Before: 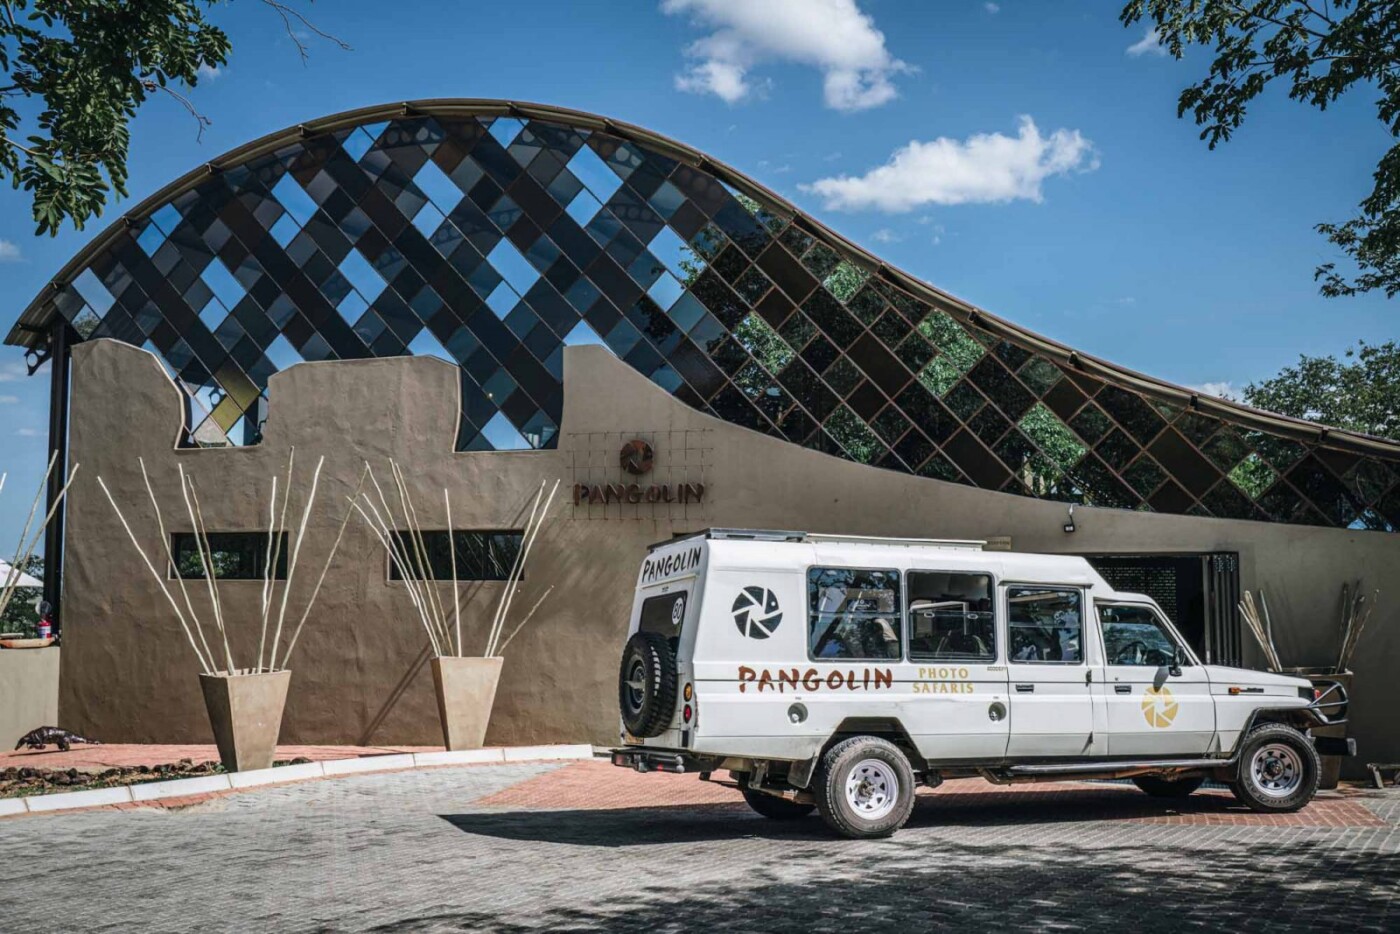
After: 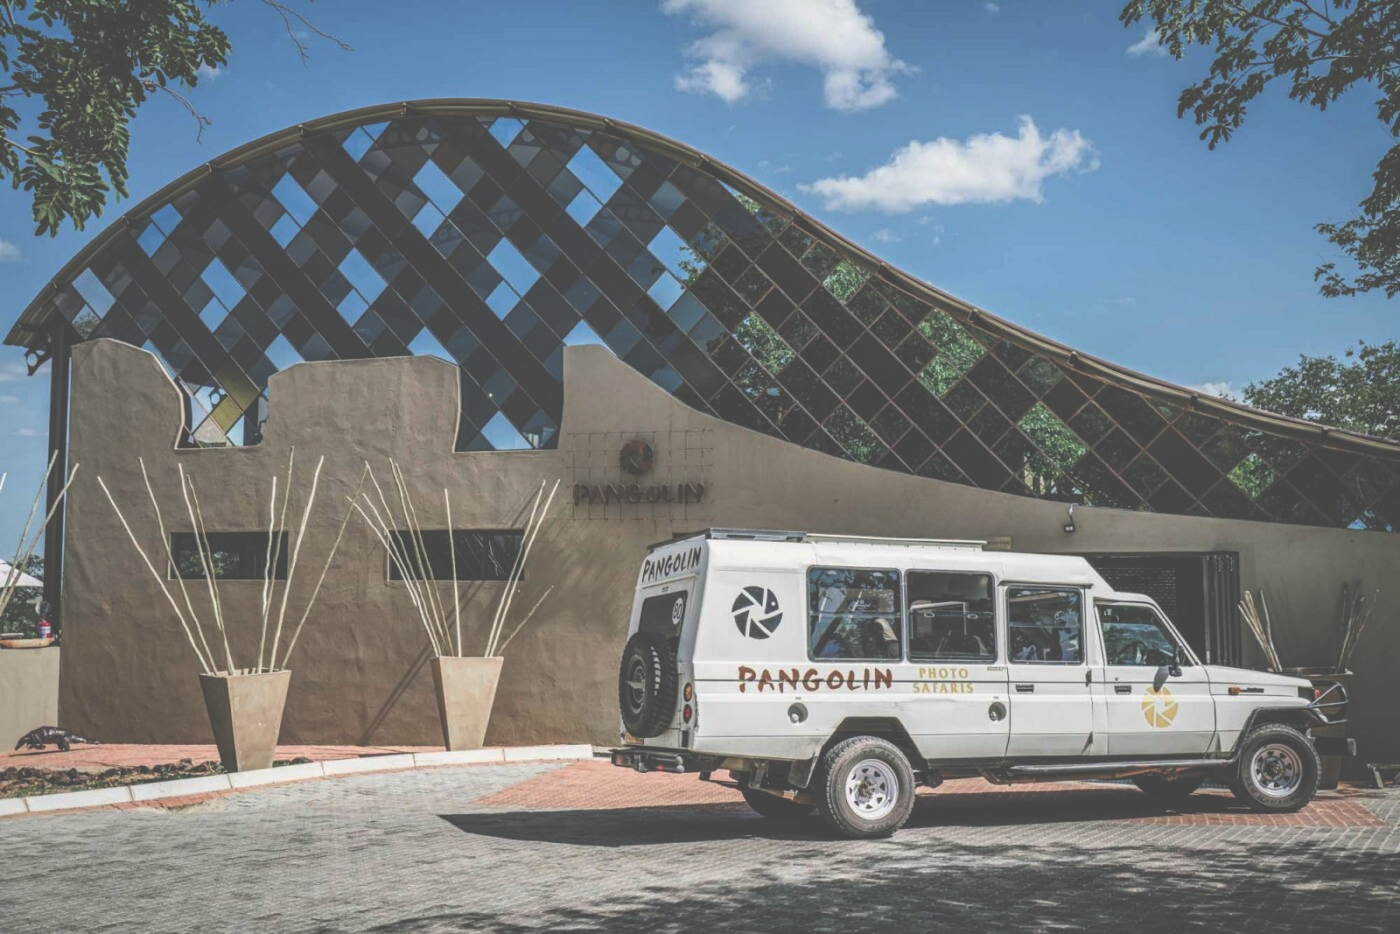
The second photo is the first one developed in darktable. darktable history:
color correction: highlights b* 2.96
exposure: black level correction -0.062, exposure -0.049 EV, compensate highlight preservation false
